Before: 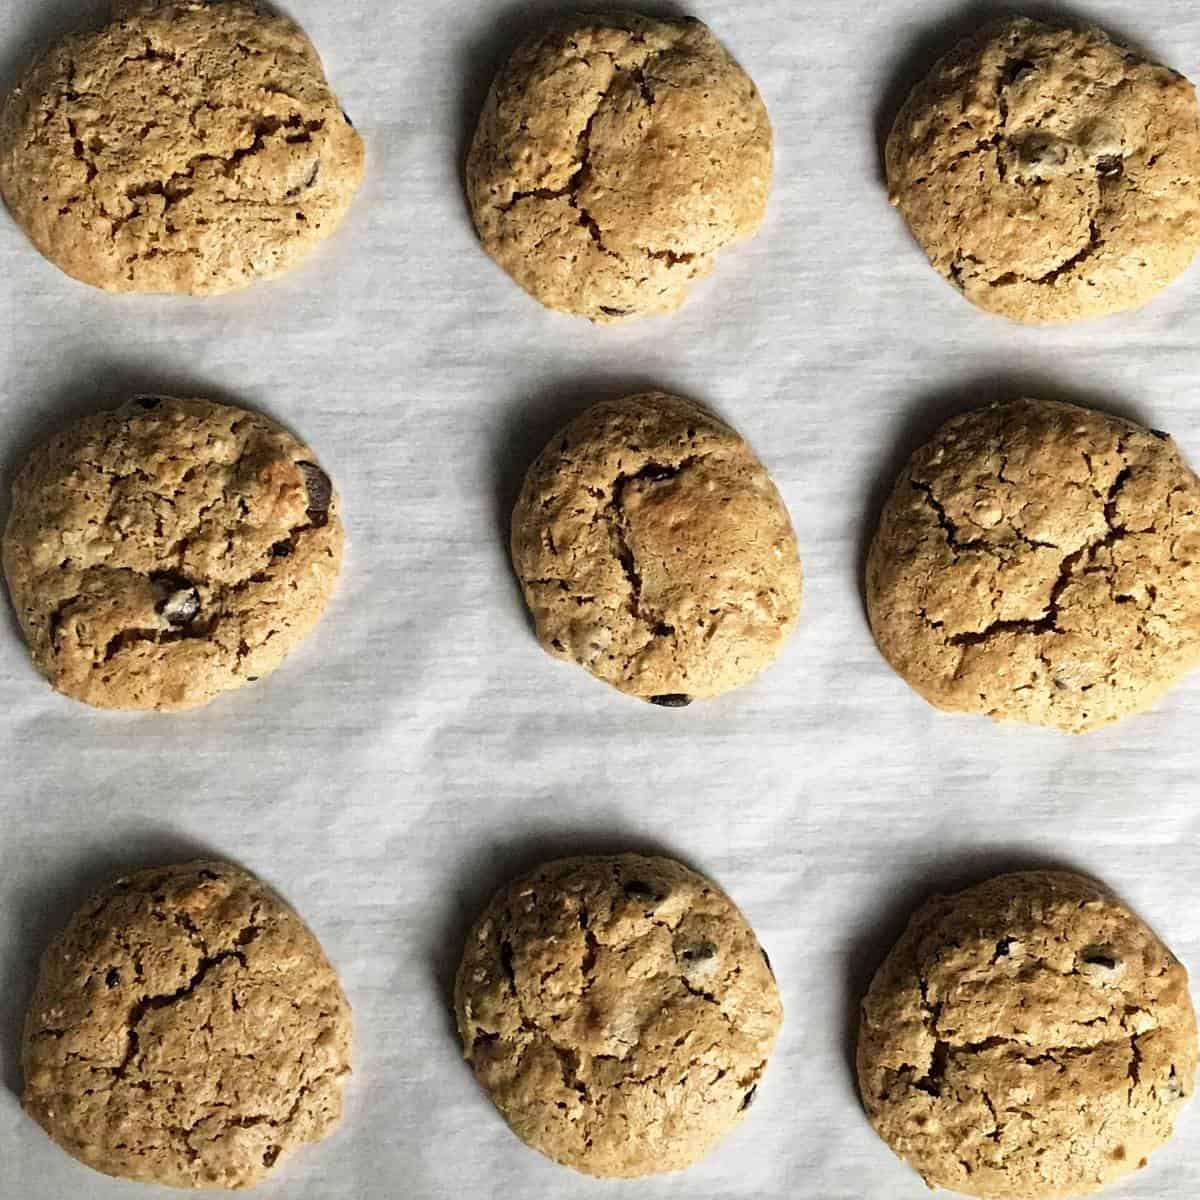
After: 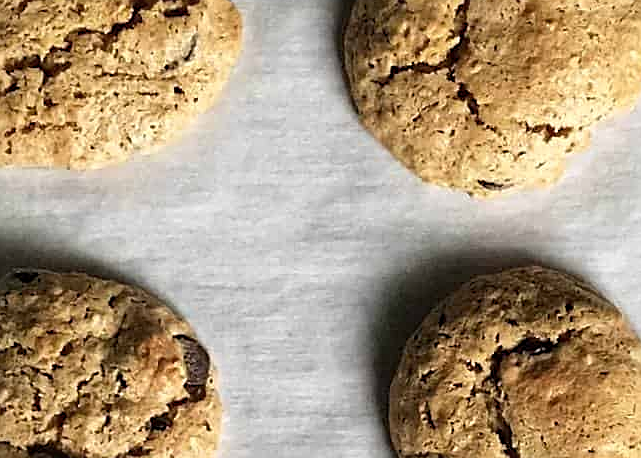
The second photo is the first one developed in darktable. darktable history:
levels: black 3.87%, levels [0, 0.492, 0.984]
sharpen: on, module defaults
crop: left 10.189%, top 10.542%, right 36.343%, bottom 51.229%
local contrast: mode bilateral grid, contrast 15, coarseness 36, detail 104%, midtone range 0.2
